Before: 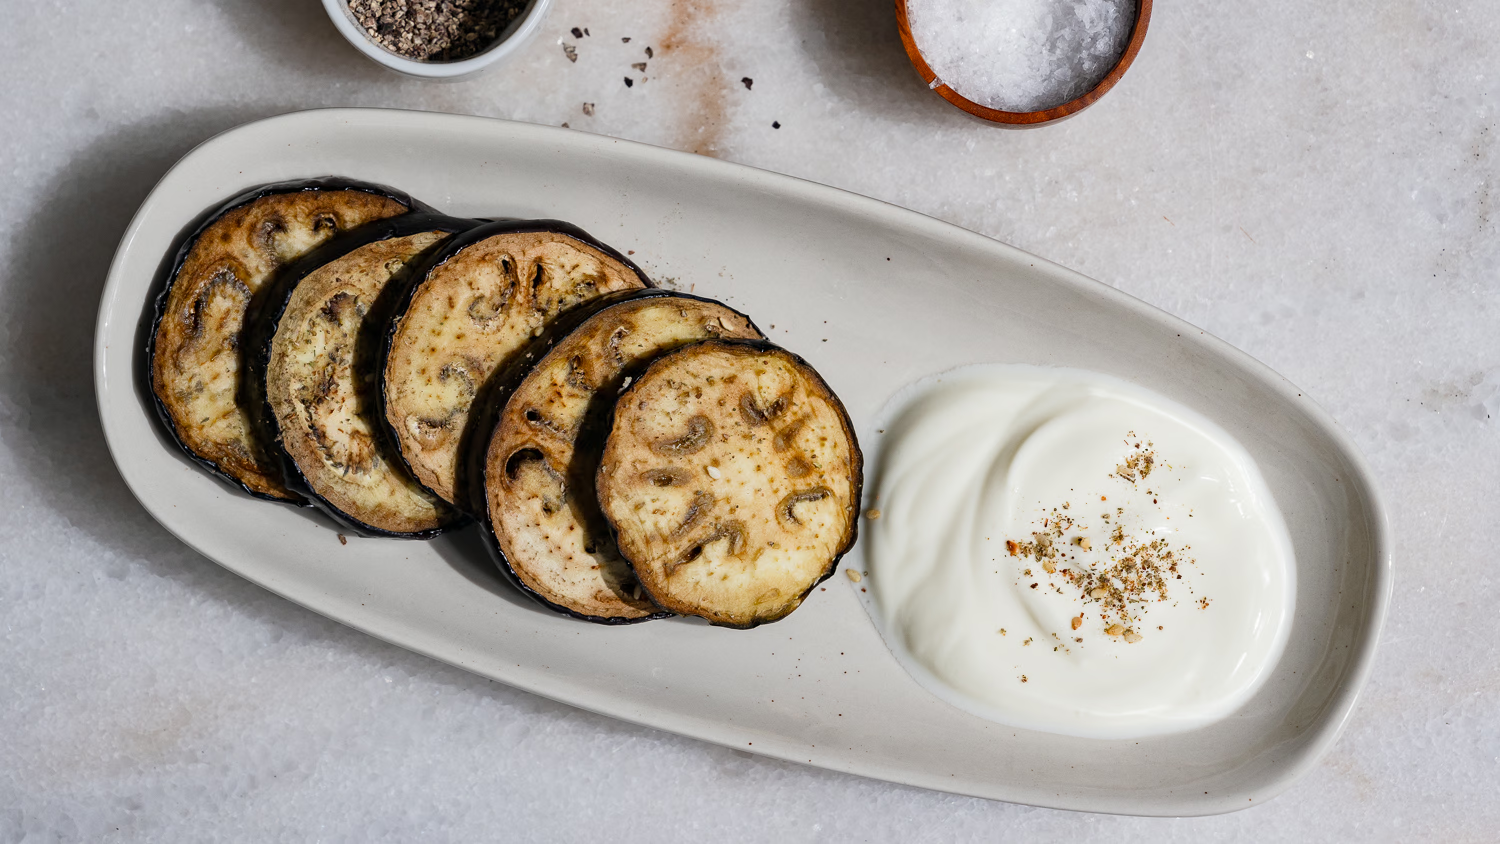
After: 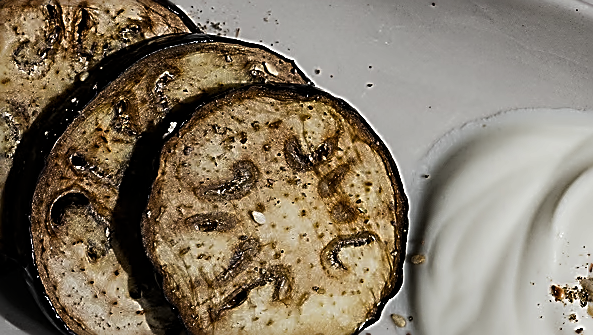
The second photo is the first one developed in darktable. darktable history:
crop: left 30.366%, top 30.263%, right 30.043%, bottom 30.024%
sharpen: amount 1.843
levels: levels [0, 0.618, 1]
tone equalizer: on, module defaults
